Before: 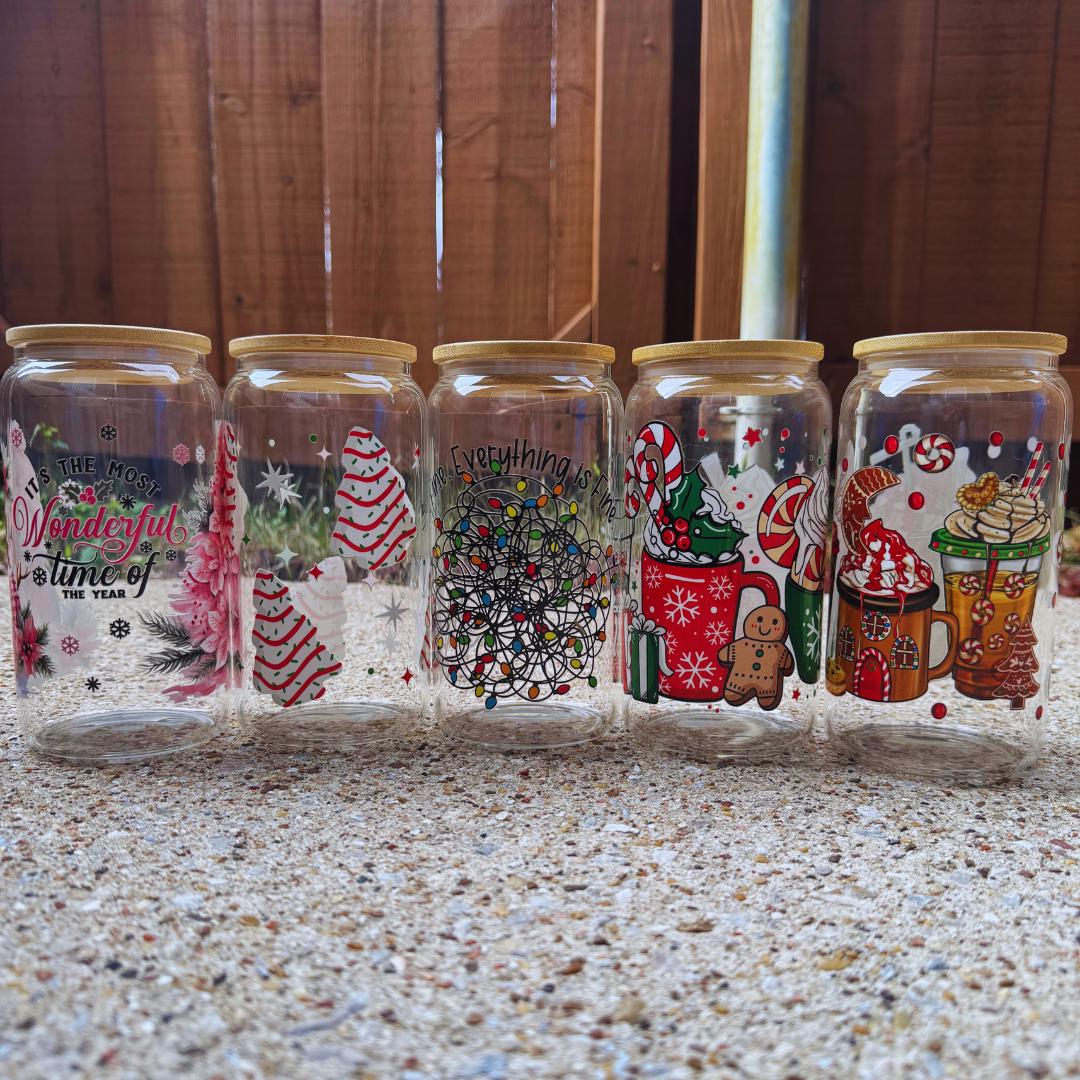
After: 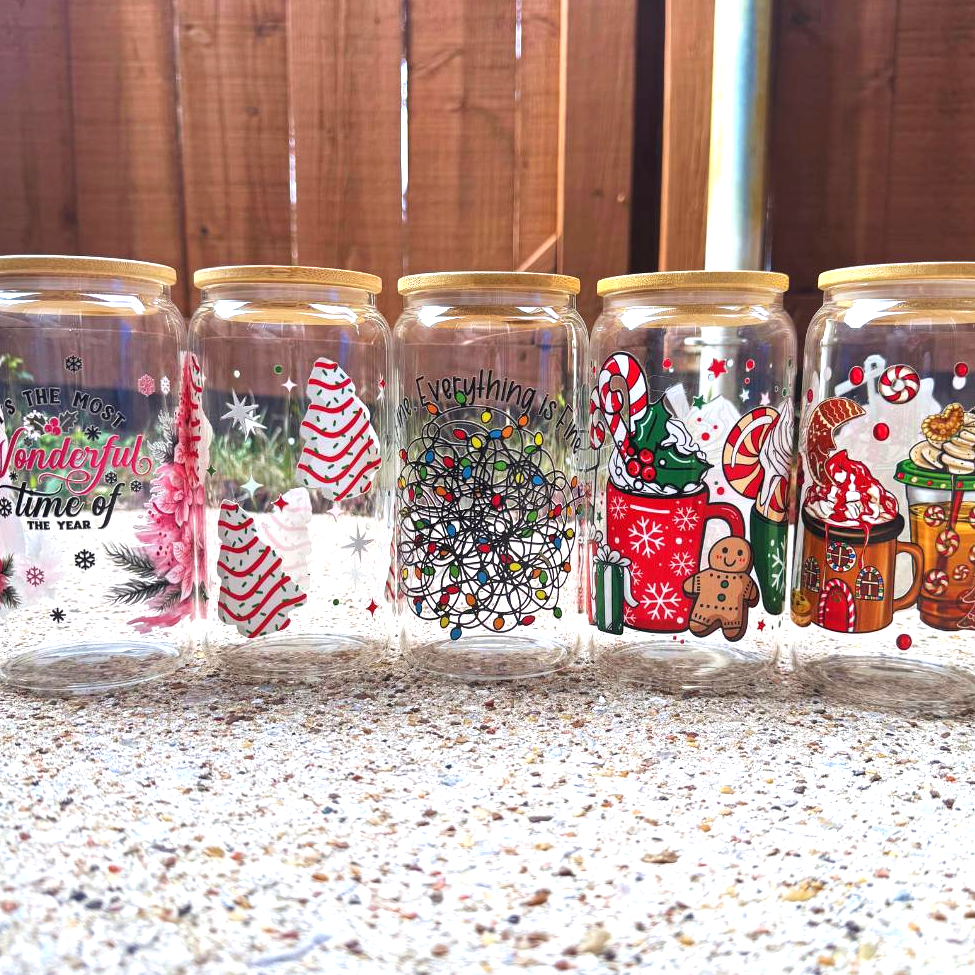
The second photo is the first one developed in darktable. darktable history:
exposure: black level correction 0, exposure 1.1 EV, compensate highlight preservation false
crop: left 3.305%, top 6.436%, right 6.389%, bottom 3.258%
